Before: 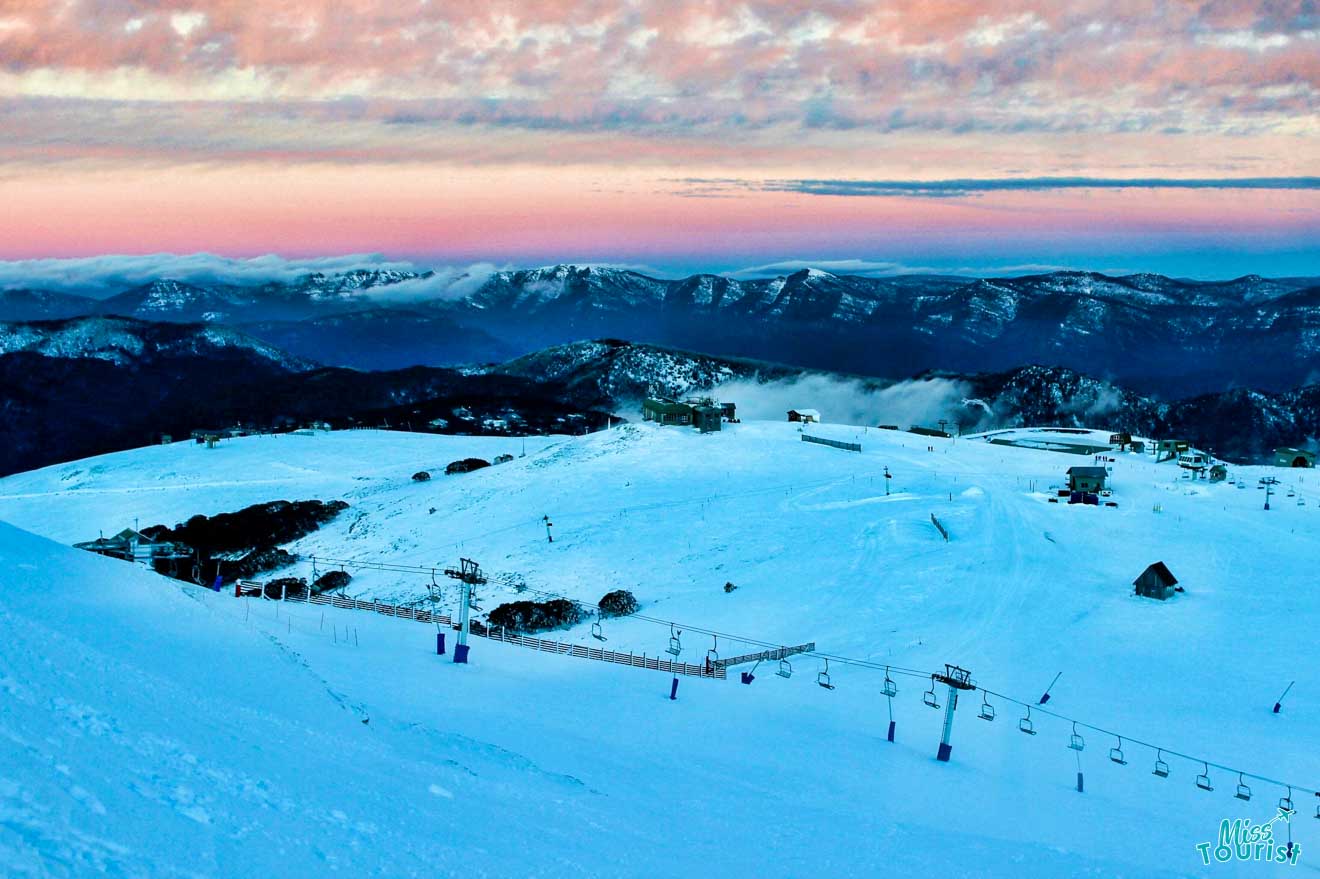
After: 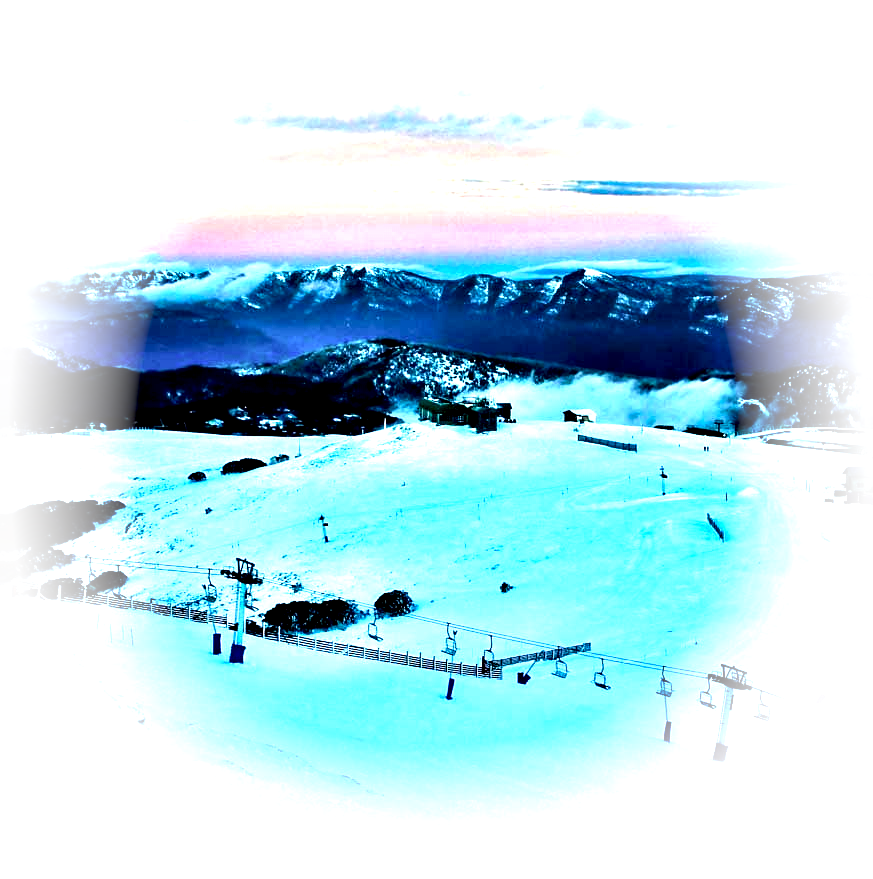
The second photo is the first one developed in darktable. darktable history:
vignetting: fall-off start 68.85%, fall-off radius 29.84%, brightness 0.99, saturation -0.493, center (0, 0.004), width/height ratio 0.989, shape 0.851
crop: left 16.999%, right 16.831%
tone equalizer: -8 EV -0.714 EV, -7 EV -0.687 EV, -6 EV -0.617 EV, -5 EV -0.363 EV, -3 EV 0.374 EV, -2 EV 0.6 EV, -1 EV 0.691 EV, +0 EV 0.727 EV, edges refinement/feathering 500, mask exposure compensation -1.57 EV, preserve details no
color calibration: x 0.398, y 0.386, temperature 3714.64 K
exposure: black level correction 0, exposure 0.498 EV, compensate highlight preservation false
color correction: highlights a* 2.65, highlights b* 23.51
contrast equalizer: octaves 7, y [[0.6 ×6], [0.55 ×6], [0 ×6], [0 ×6], [0 ×6]]
